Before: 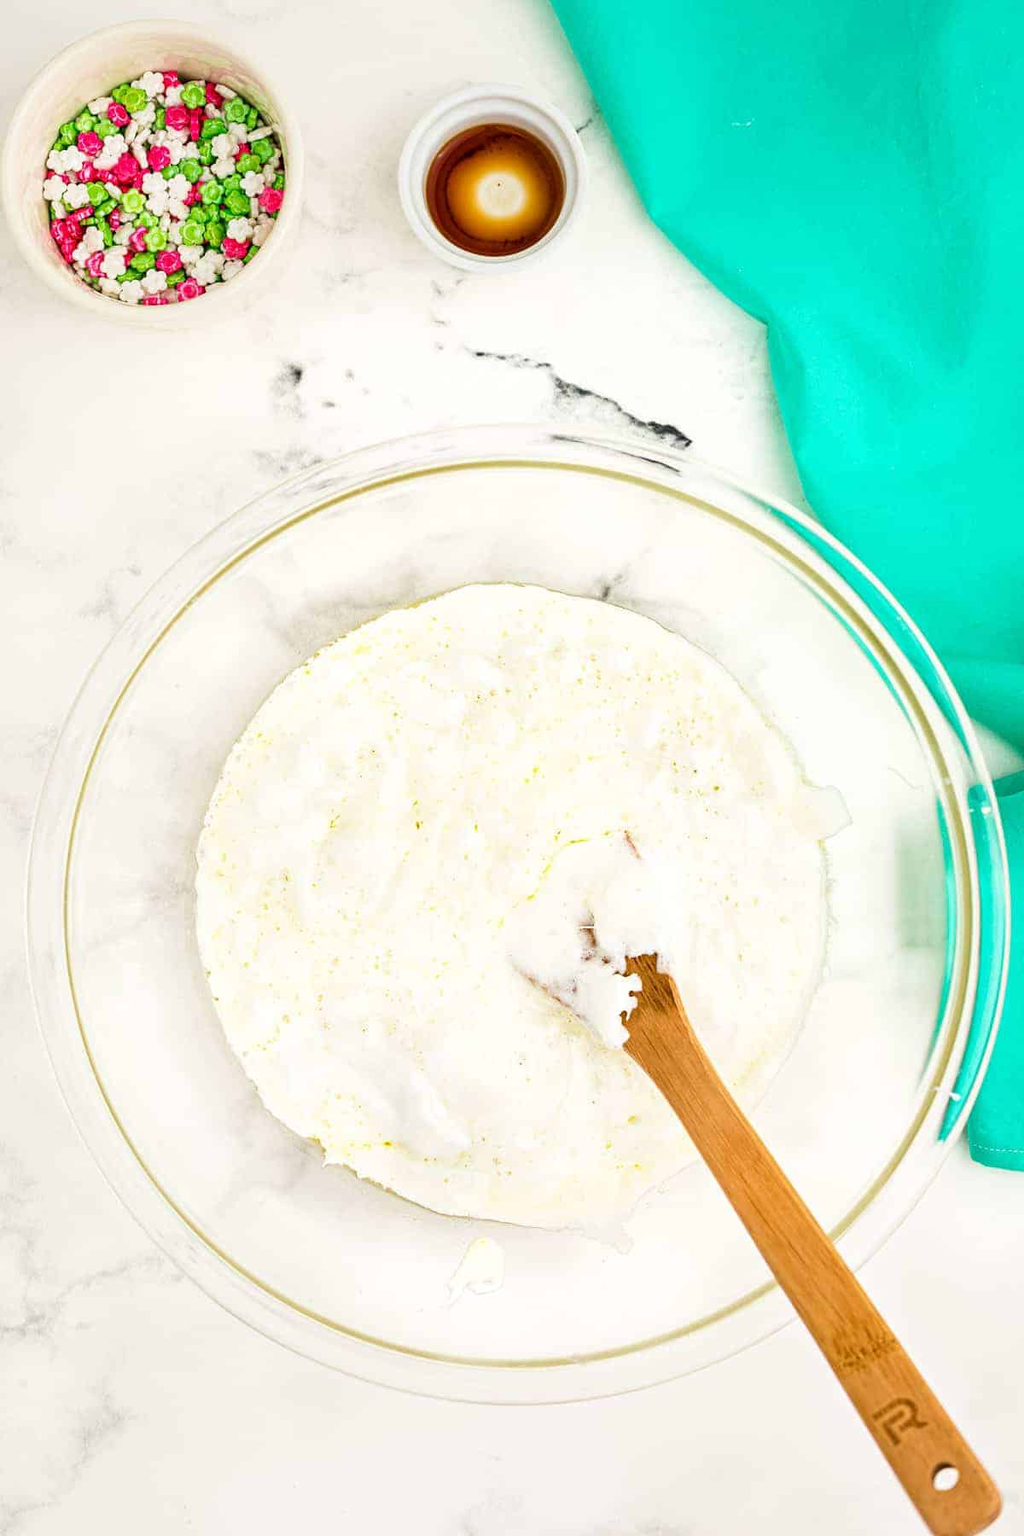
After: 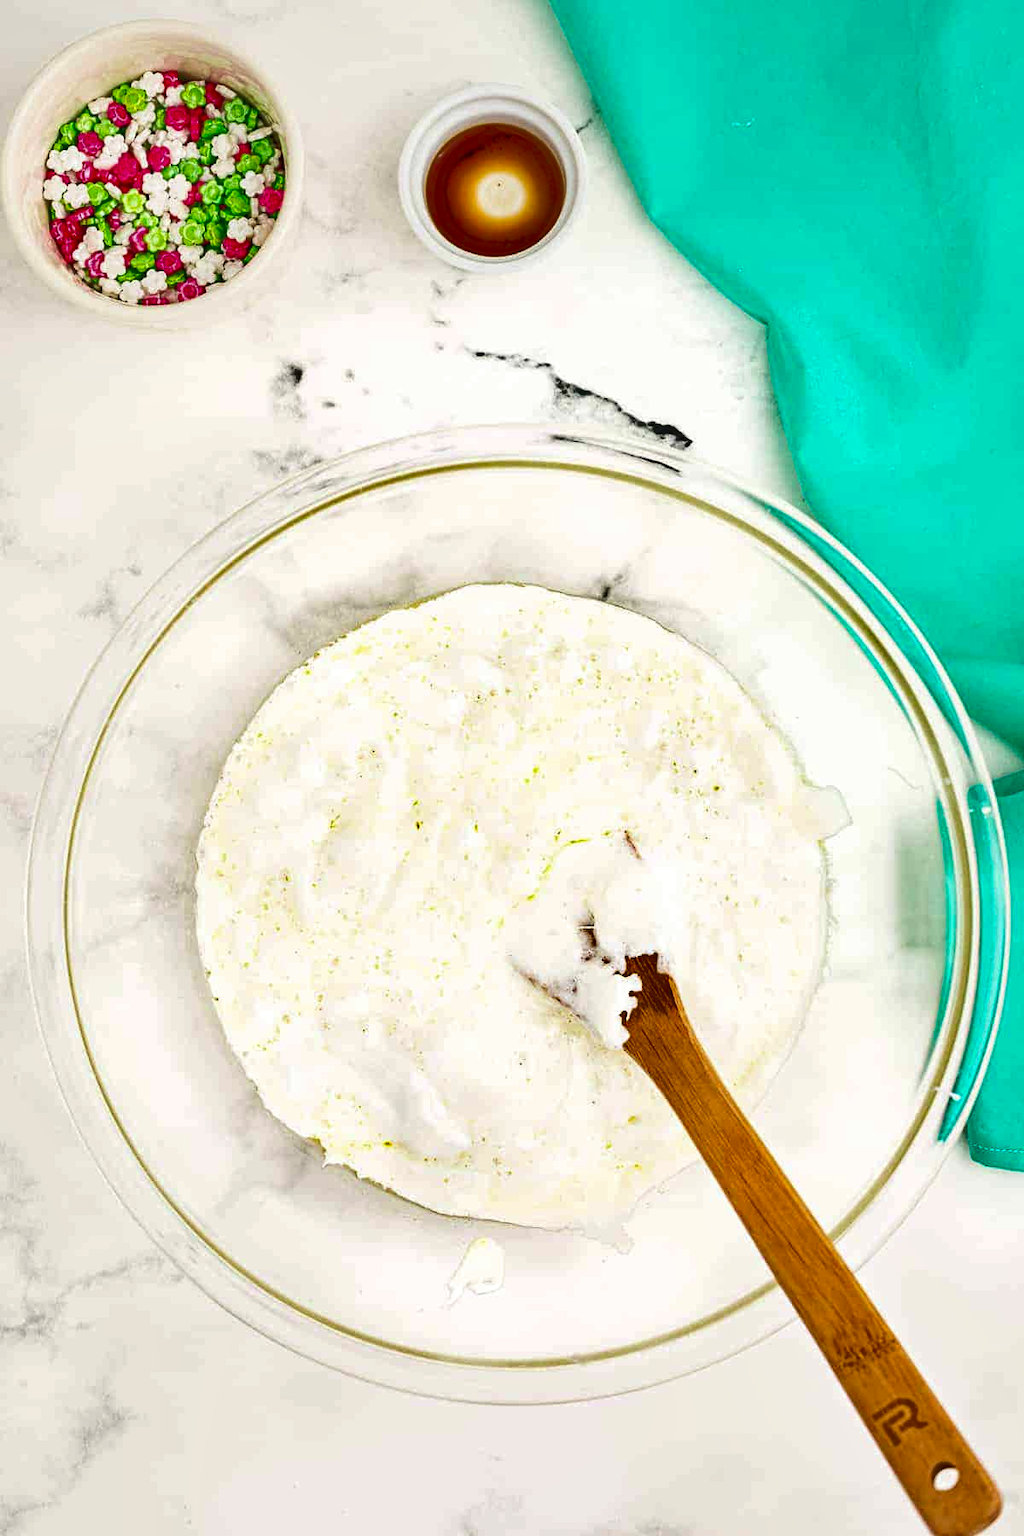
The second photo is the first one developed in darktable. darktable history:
tone equalizer: -7 EV 0.147 EV, -6 EV 0.633 EV, -5 EV 1.15 EV, -4 EV 1.34 EV, -3 EV 1.18 EV, -2 EV 0.6 EV, -1 EV 0.163 EV
shadows and highlights: low approximation 0.01, soften with gaussian
